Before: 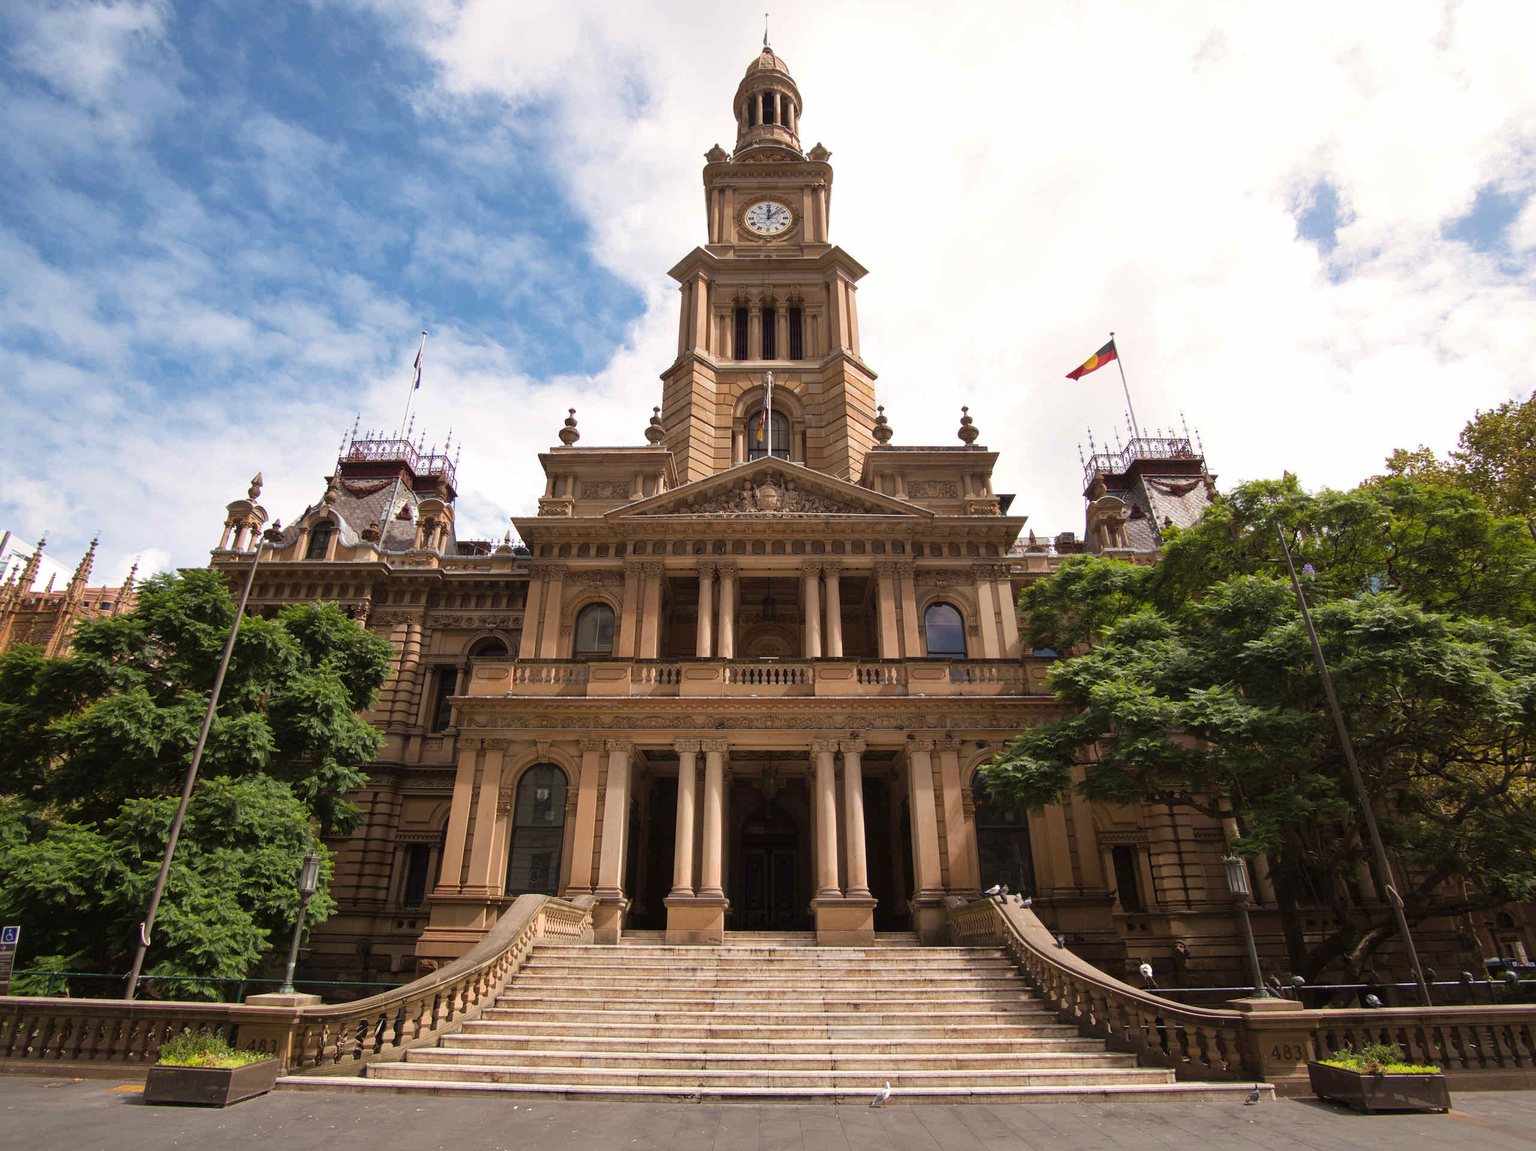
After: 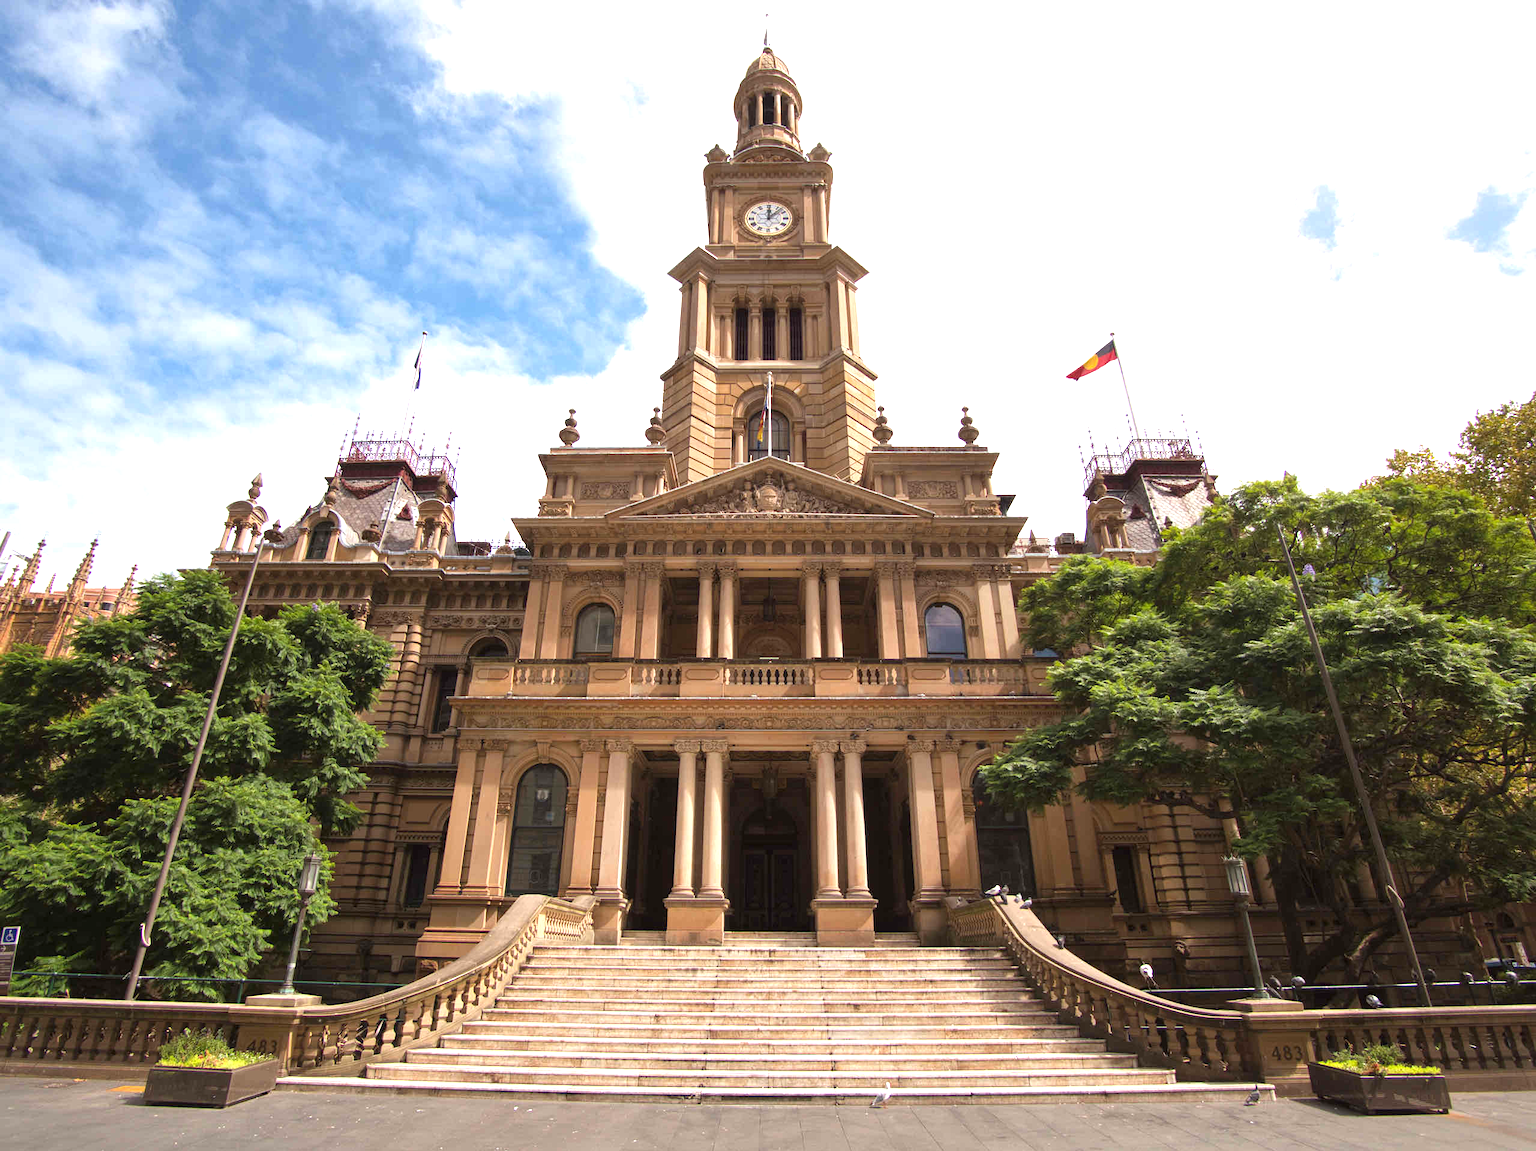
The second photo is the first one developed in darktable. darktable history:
exposure: exposure 0.771 EV, compensate highlight preservation false
